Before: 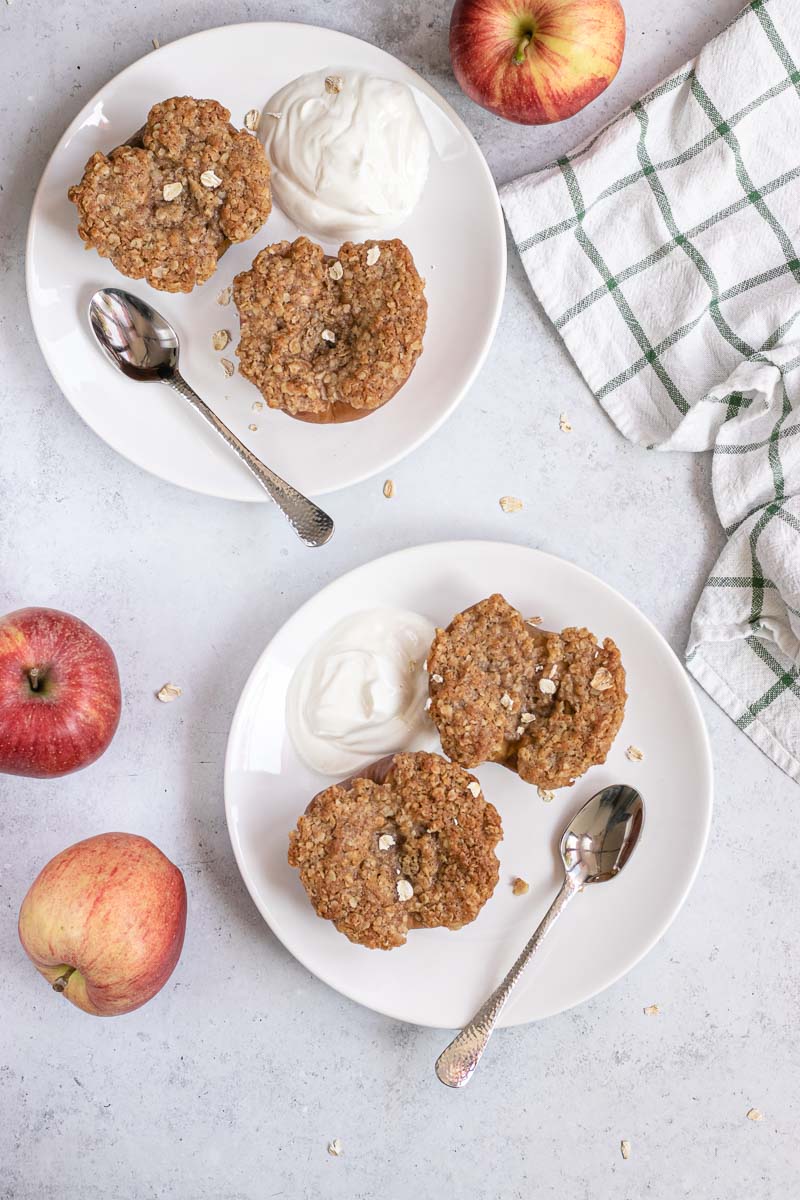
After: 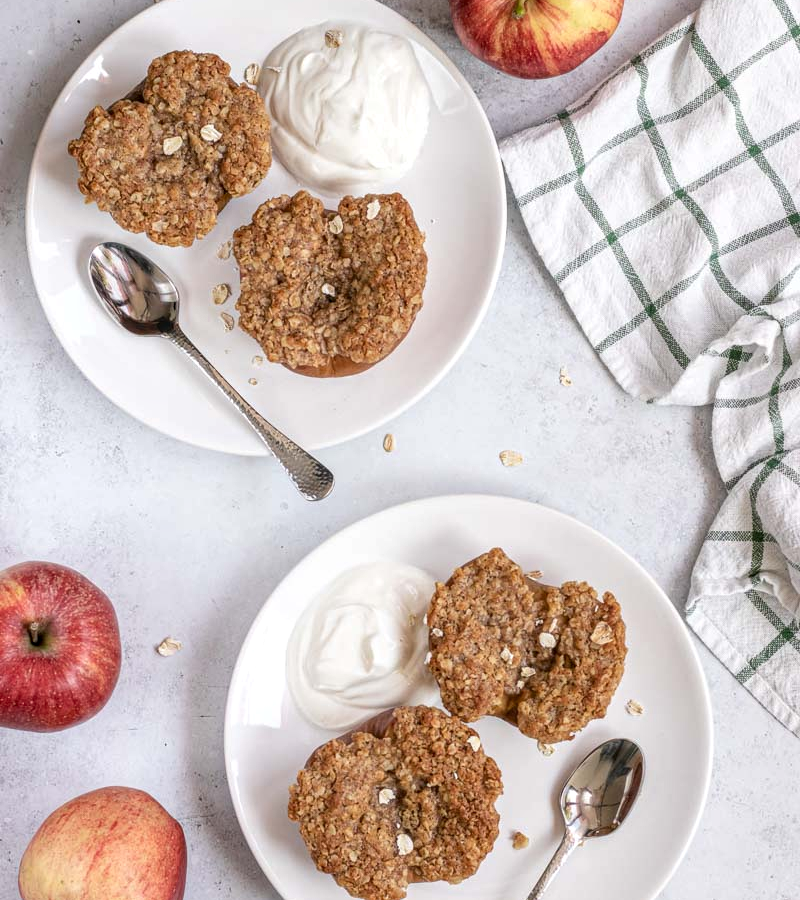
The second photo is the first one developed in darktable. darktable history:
crop: top 3.857%, bottom 21.132%
local contrast: on, module defaults
